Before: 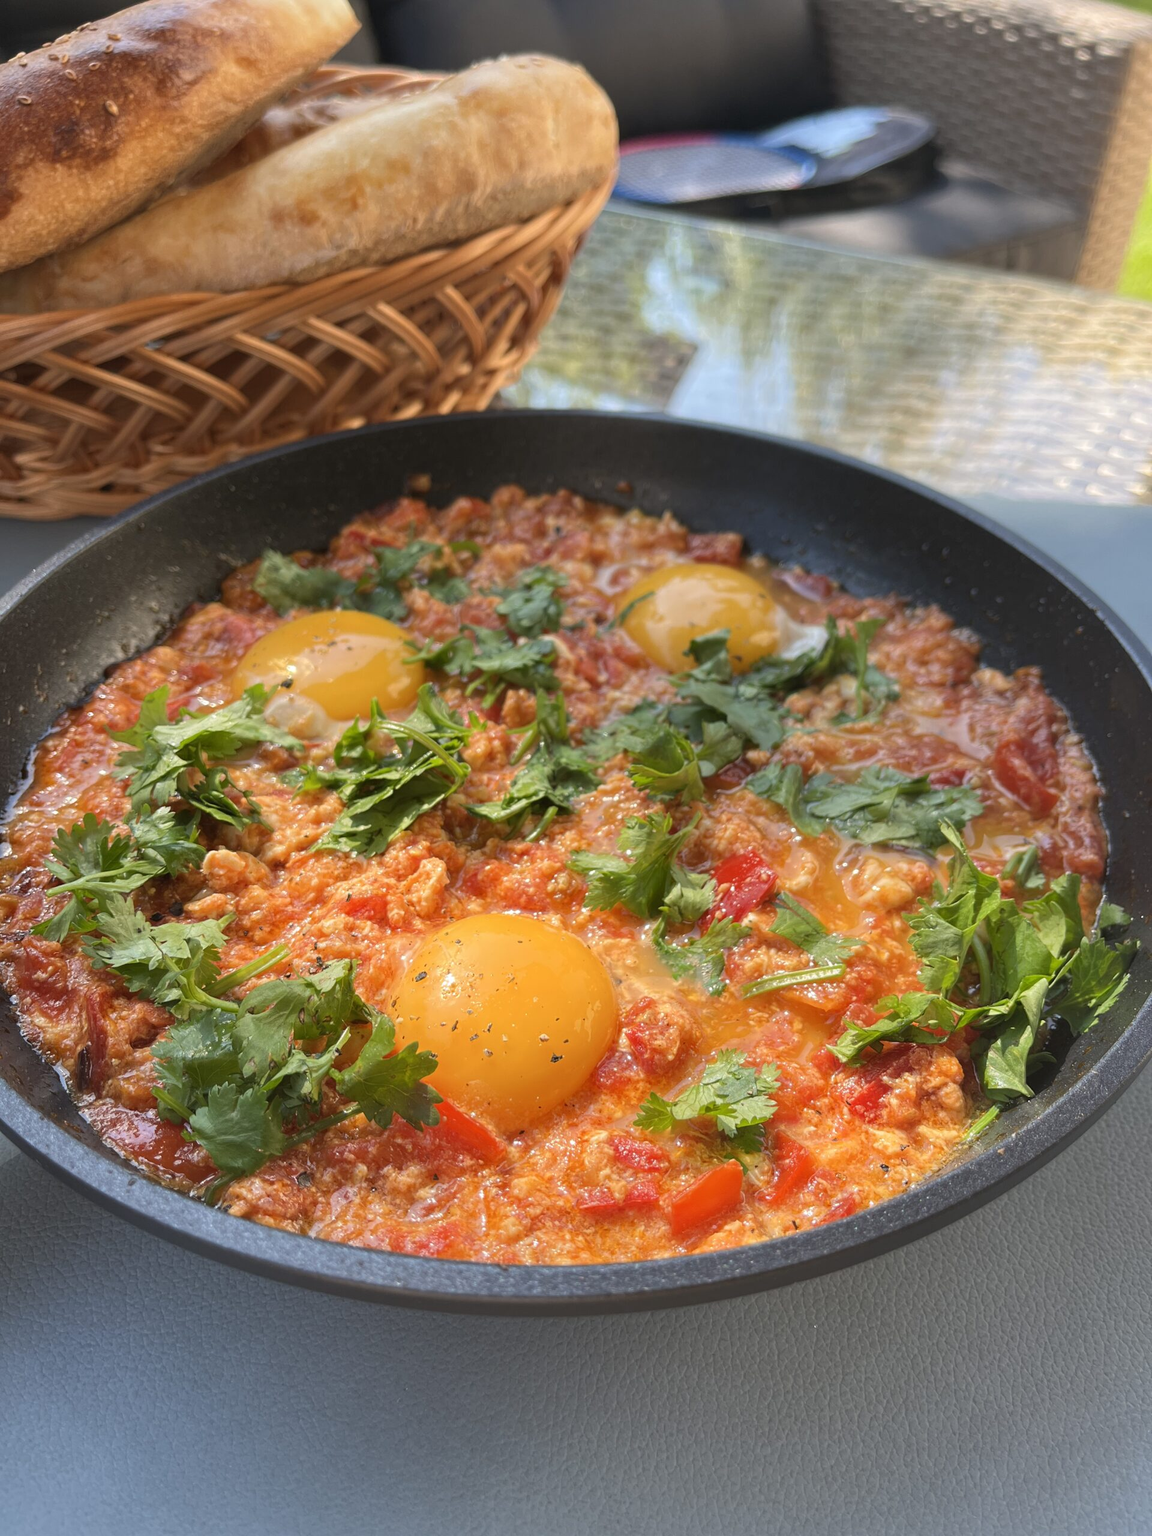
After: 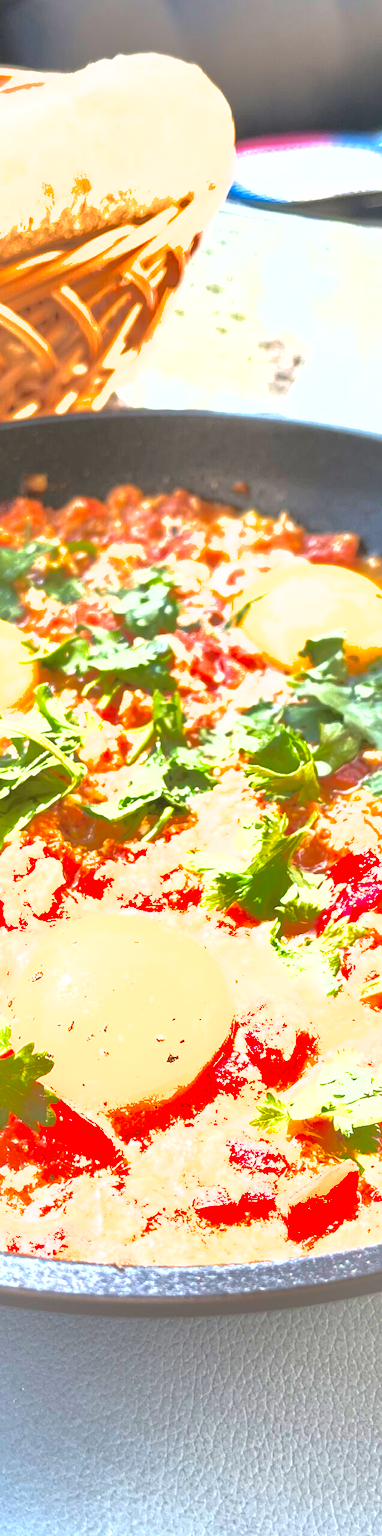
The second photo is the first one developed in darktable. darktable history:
crop: left 33.36%, right 33.36%
exposure: black level correction 0, exposure 2.088 EV, compensate exposure bias true, compensate highlight preservation false
shadows and highlights: shadows 40, highlights -60
